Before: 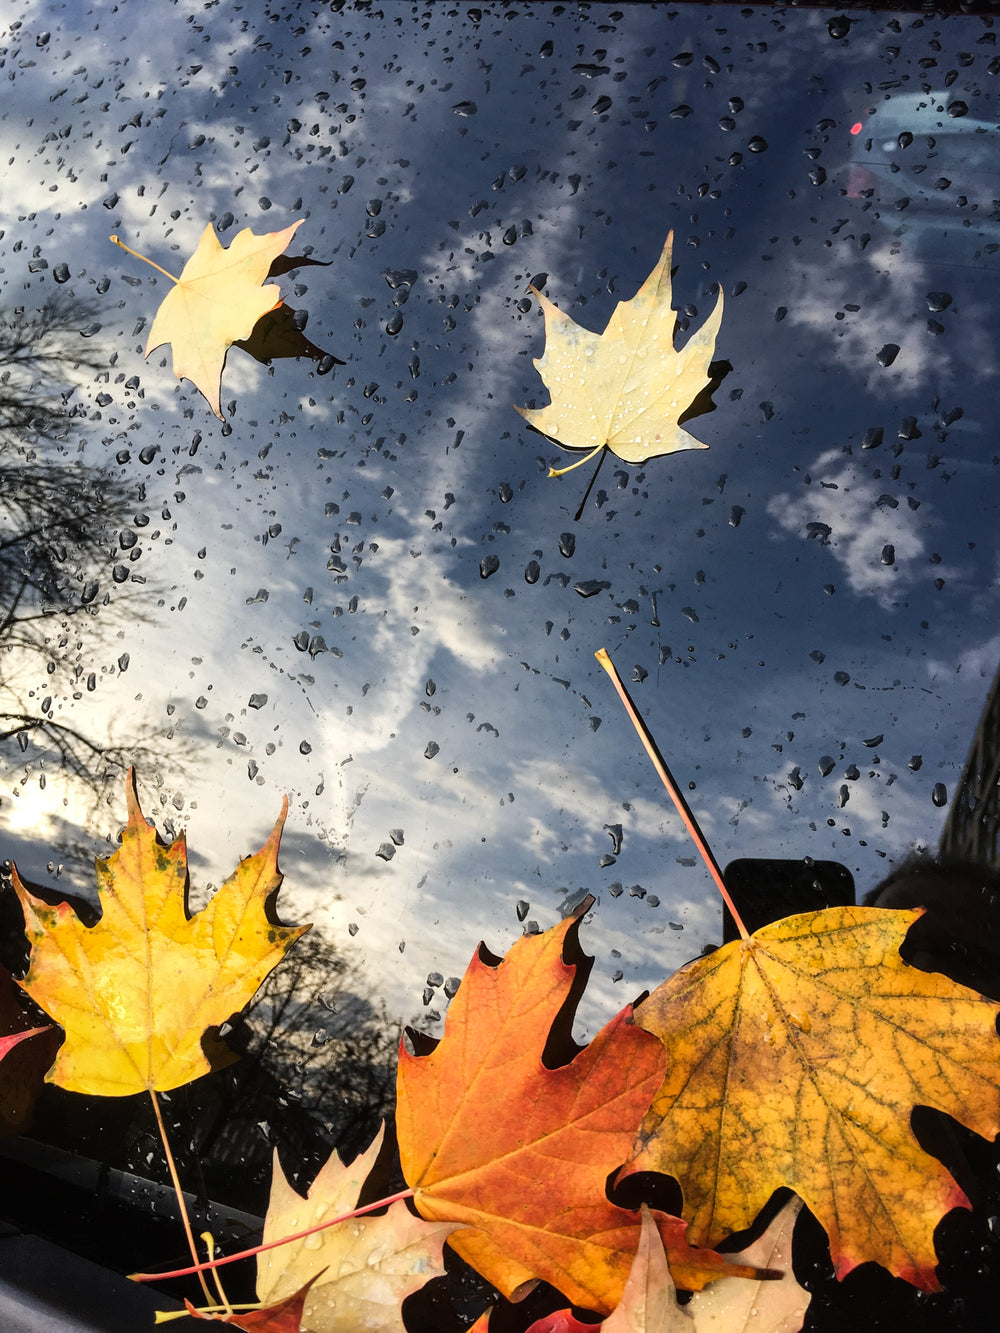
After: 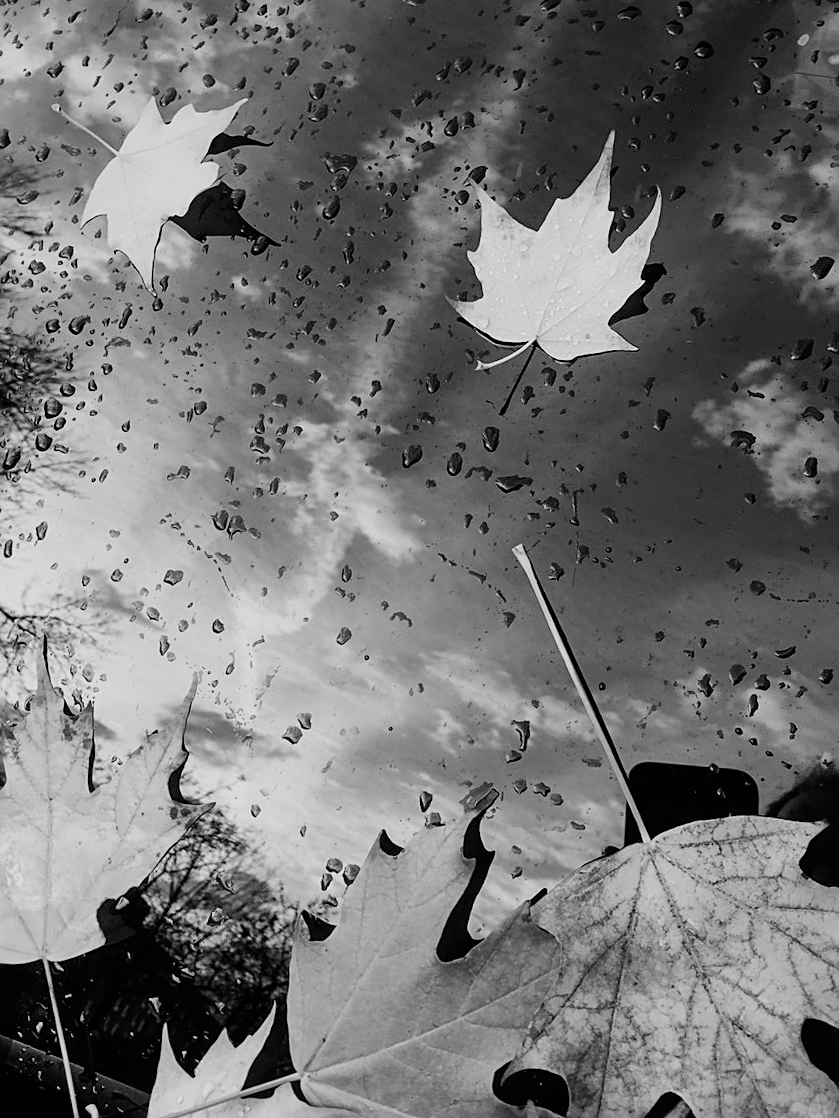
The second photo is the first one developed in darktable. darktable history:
monochrome: a 32, b 64, size 2.3
sharpen: on, module defaults
filmic rgb: white relative exposure 3.85 EV, hardness 4.3
crop and rotate: angle -3.27°, left 5.211%, top 5.211%, right 4.607%, bottom 4.607%
velvia: on, module defaults
bloom: size 9%, threshold 100%, strength 7%
